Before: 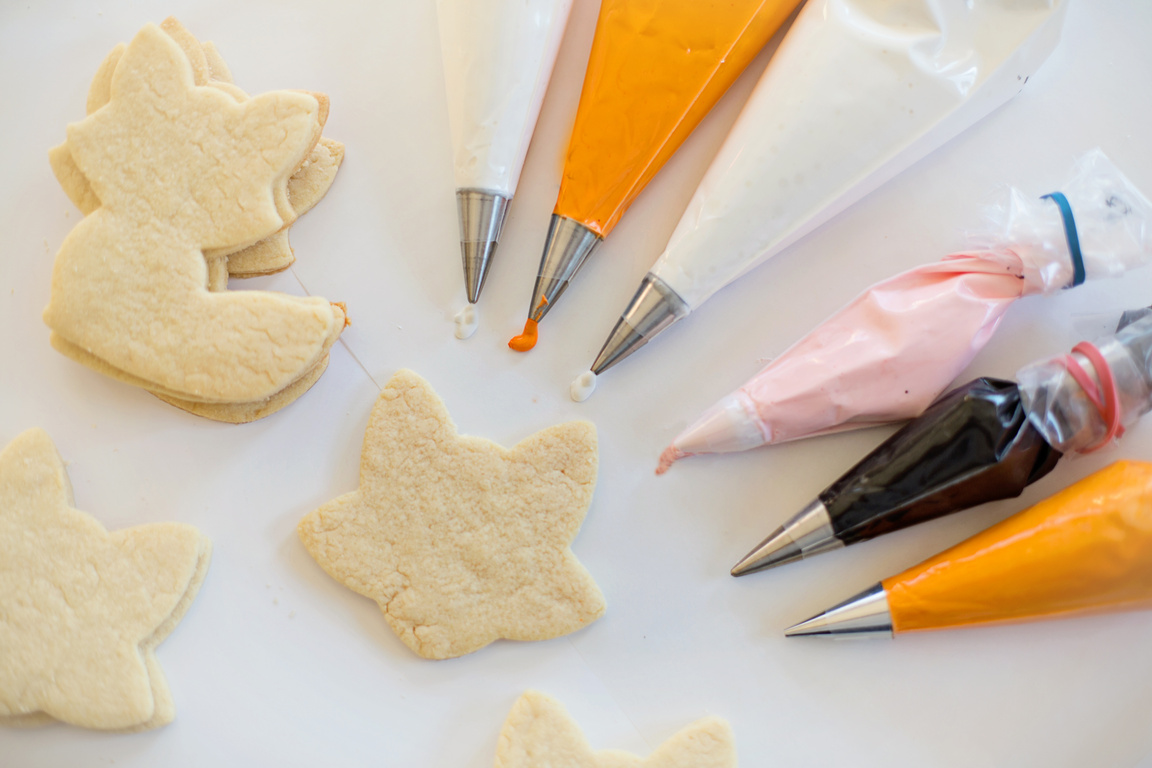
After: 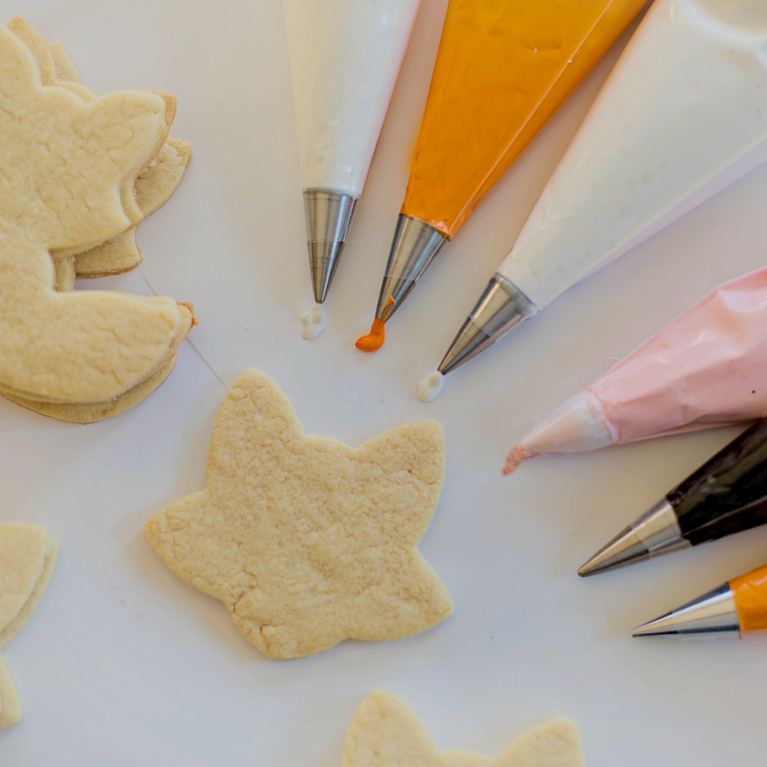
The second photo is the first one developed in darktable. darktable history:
velvia: on, module defaults
crop and rotate: left 13.349%, right 20.038%
exposure: black level correction 0.011, exposure -0.482 EV, compensate highlight preservation false
